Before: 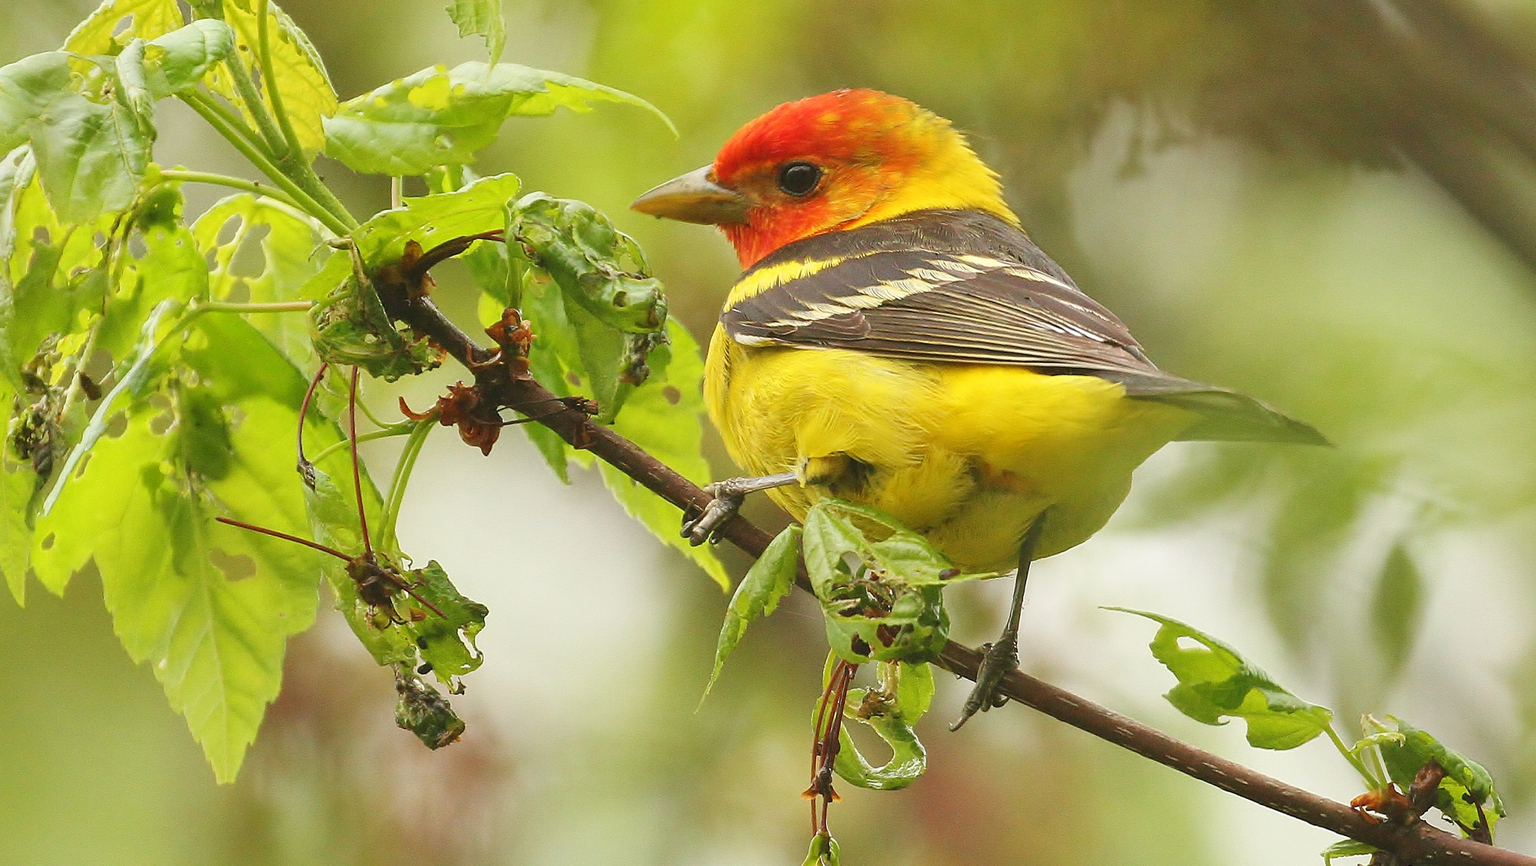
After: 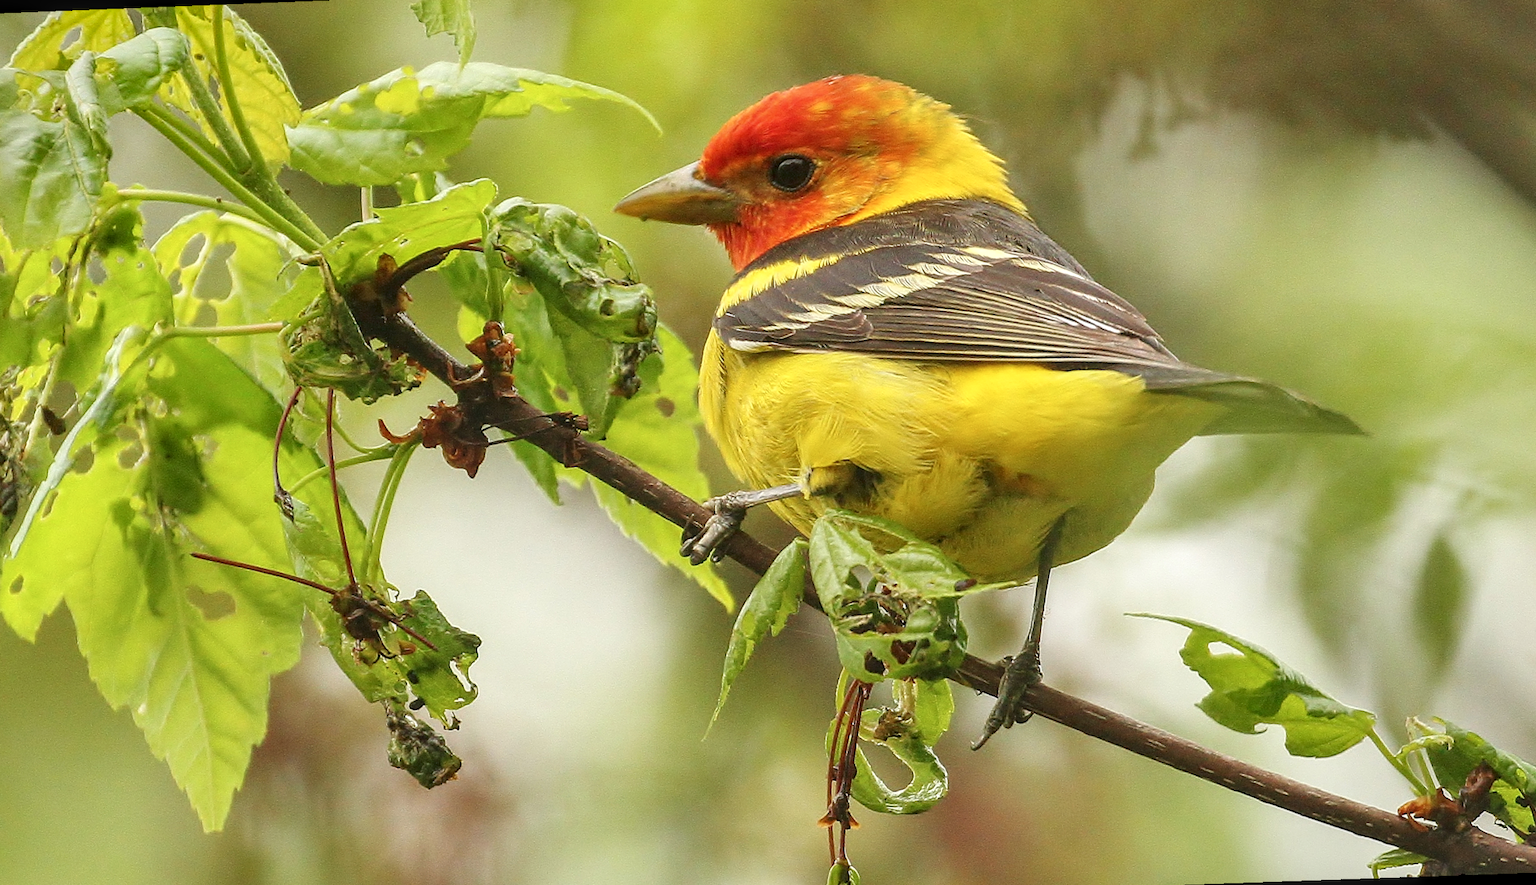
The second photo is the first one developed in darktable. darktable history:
contrast brightness saturation: contrast 0.01, saturation -0.05
local contrast: detail 130%
rotate and perspective: rotation -2.12°, lens shift (vertical) 0.009, lens shift (horizontal) -0.008, automatic cropping original format, crop left 0.036, crop right 0.964, crop top 0.05, crop bottom 0.959
